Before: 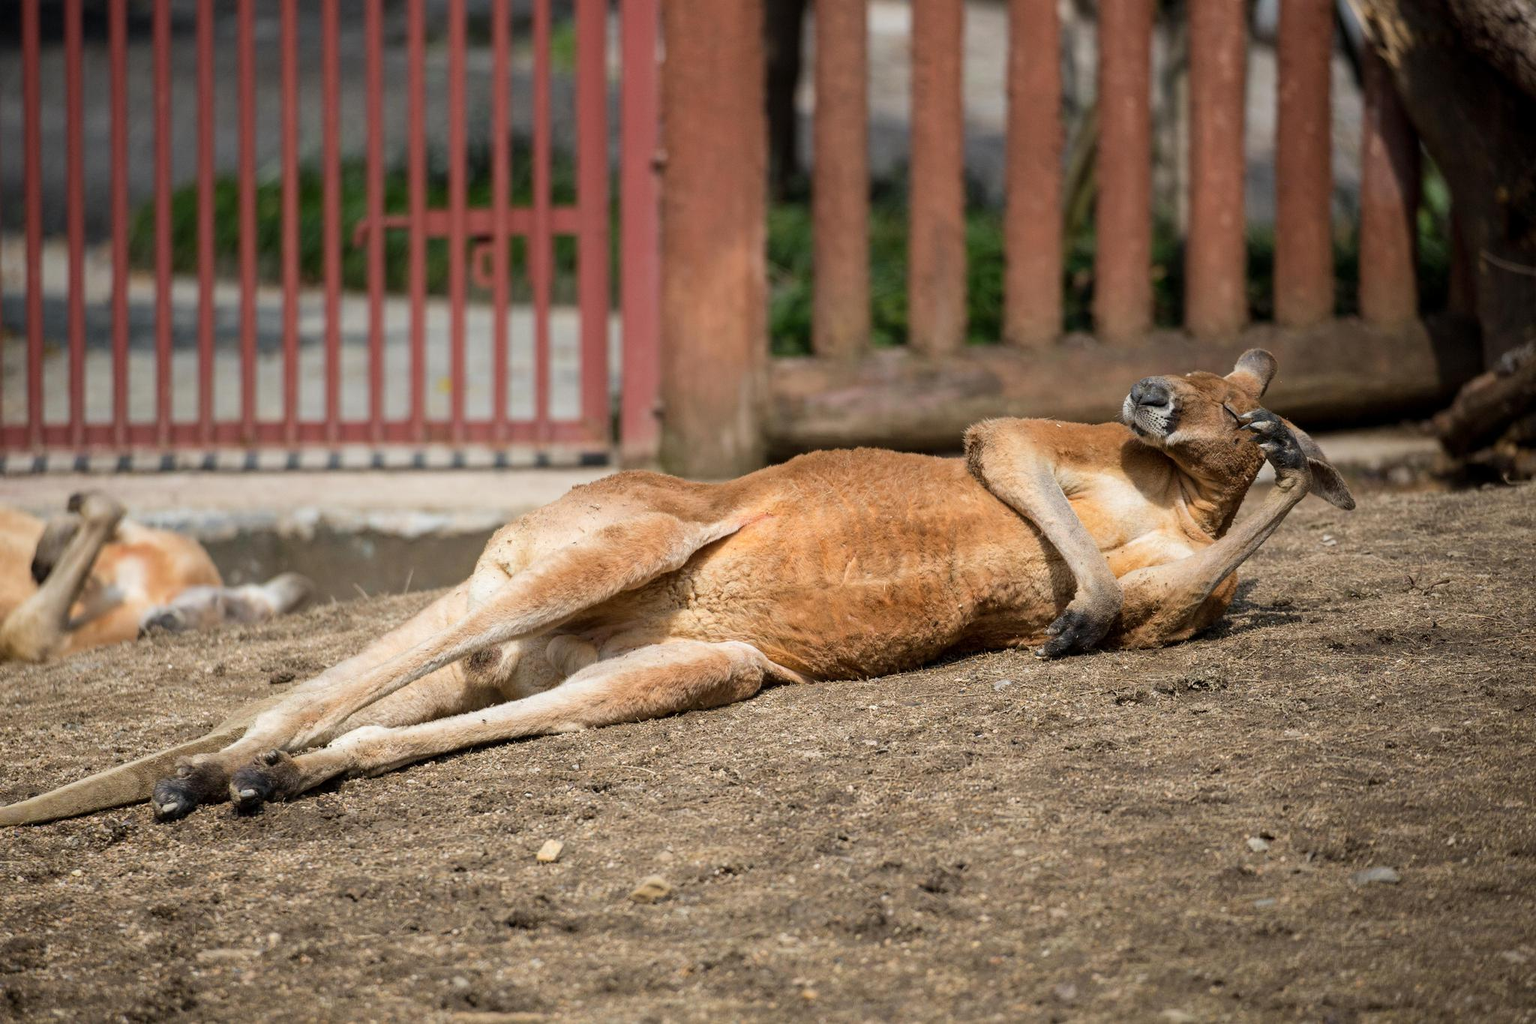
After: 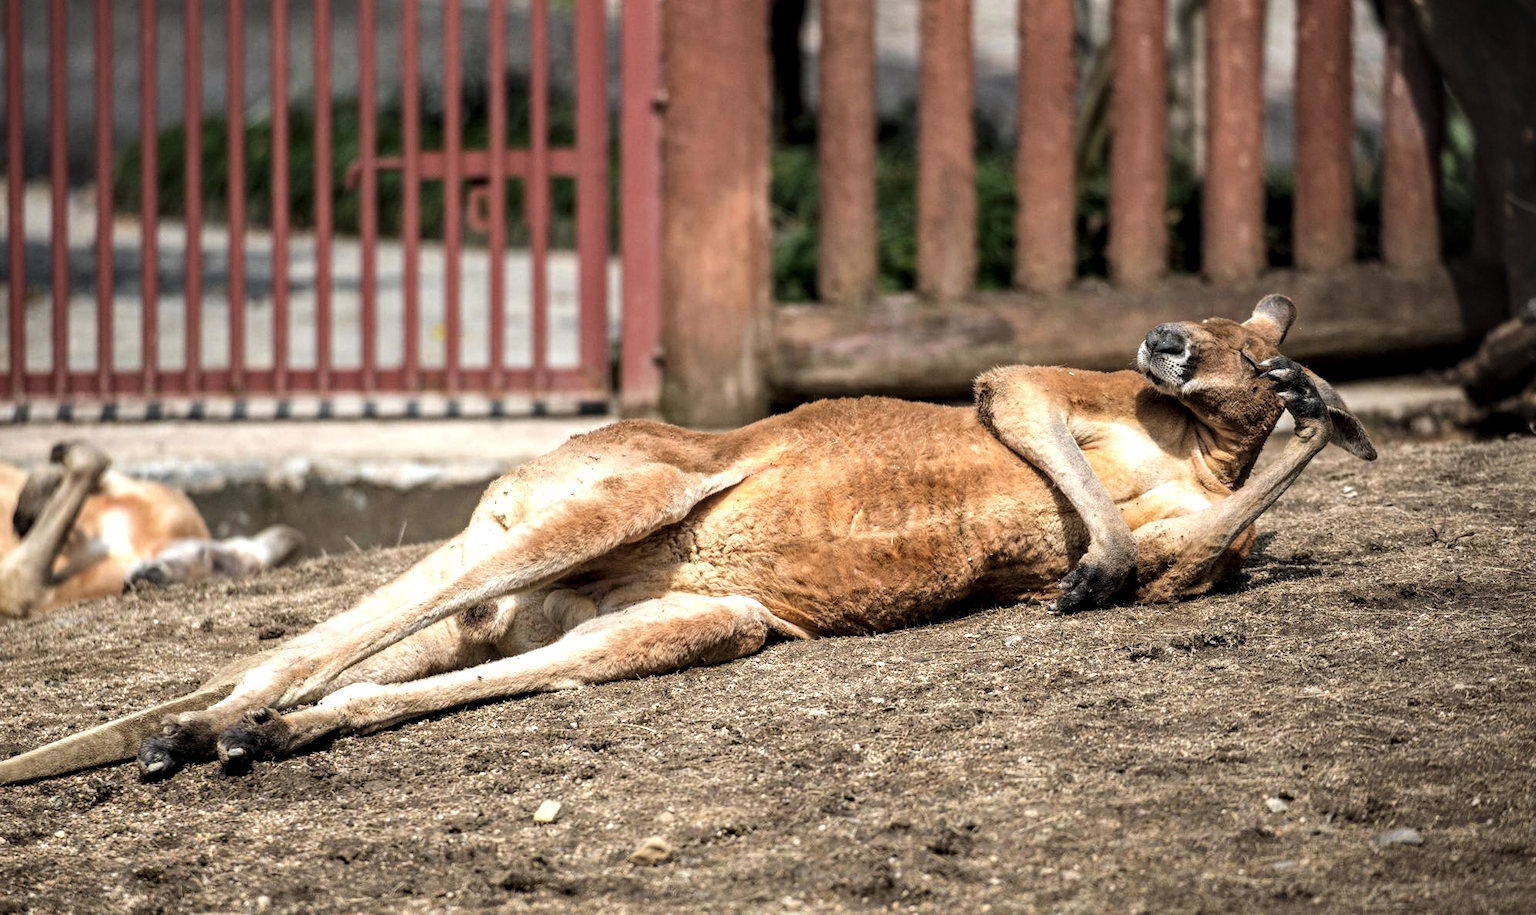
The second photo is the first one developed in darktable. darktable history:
local contrast: on, module defaults
contrast equalizer: y [[0.545, 0.572, 0.59, 0.59, 0.571, 0.545], [0.5 ×6], [0.5 ×6], [0 ×6], [0 ×6]]
tone equalizer: -8 EV -0.771 EV, -7 EV -0.695 EV, -6 EV -0.566 EV, -5 EV -0.379 EV, -3 EV 0.372 EV, -2 EV 0.6 EV, -1 EV 0.698 EV, +0 EV 0.764 EV
exposure: black level correction -0.015, exposure -0.517 EV, compensate highlight preservation false
crop: left 1.236%, top 6.167%, right 1.651%, bottom 7.001%
